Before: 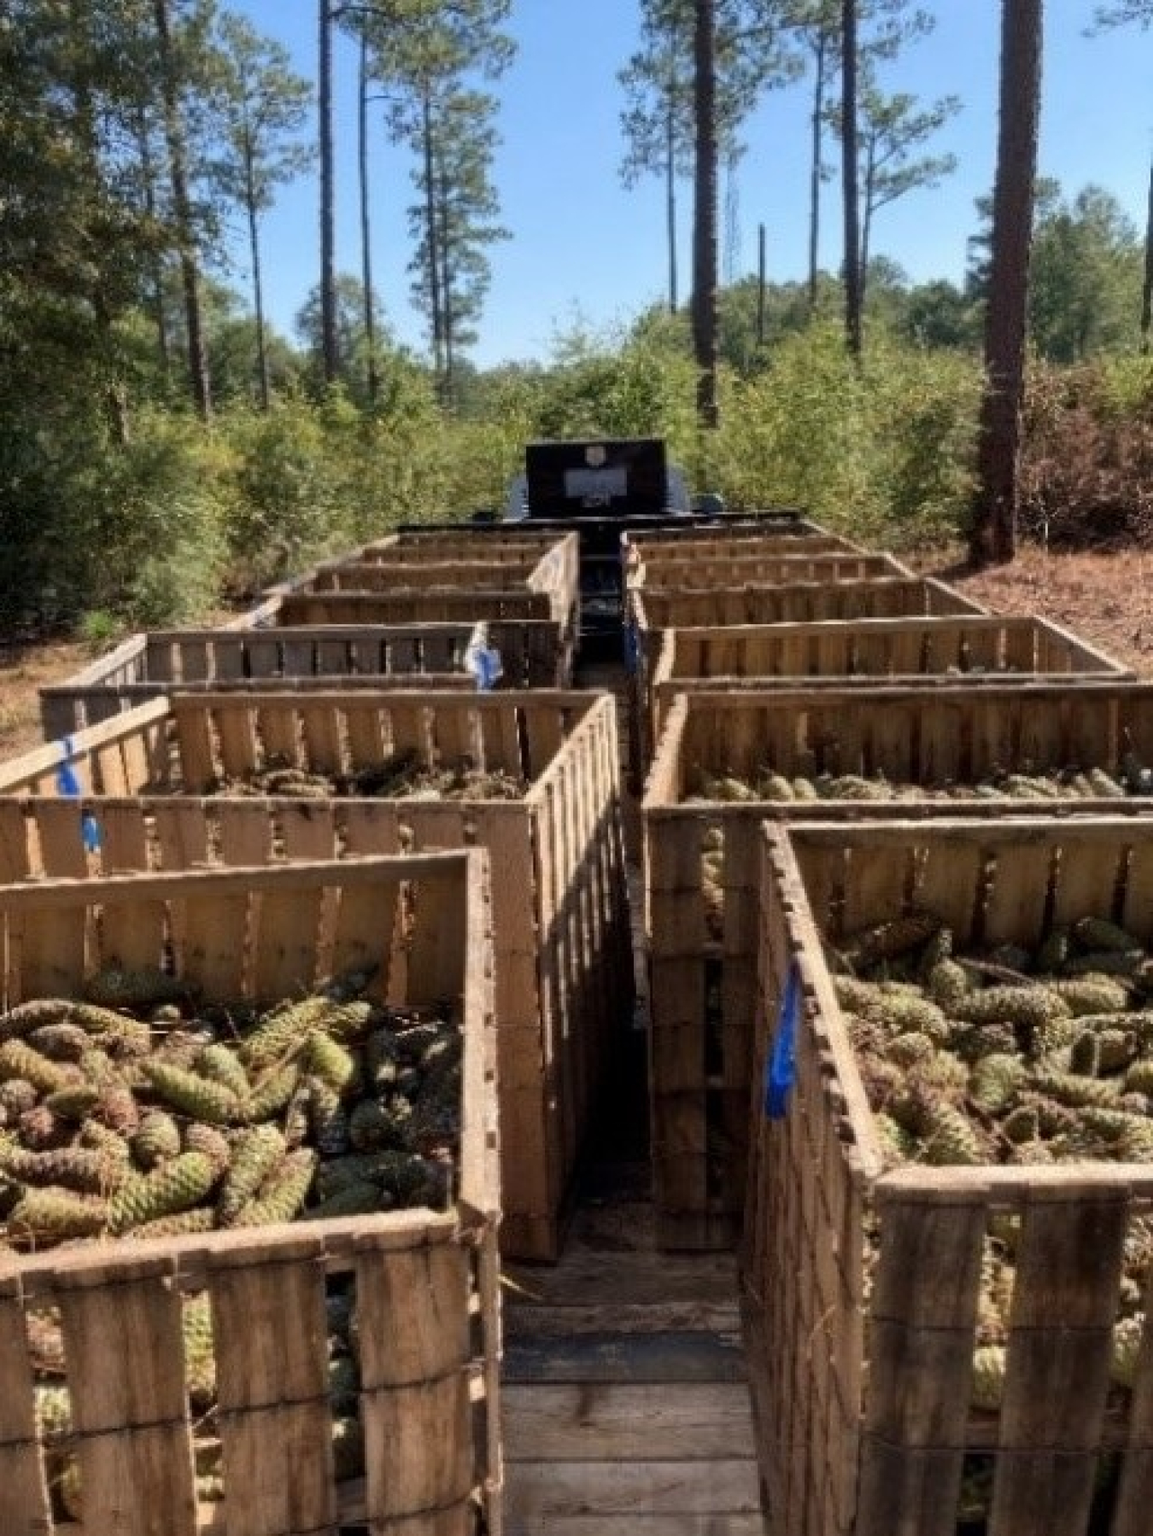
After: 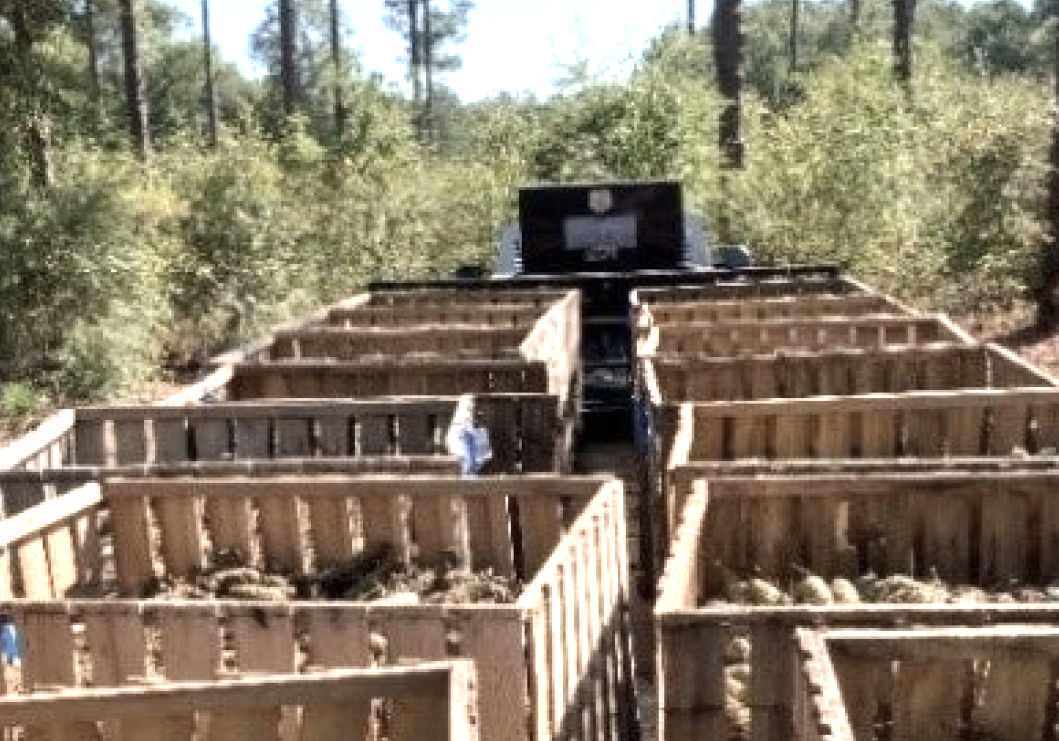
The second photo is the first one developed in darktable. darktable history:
contrast brightness saturation: contrast 0.095, saturation -0.364
crop: left 7.21%, top 18.54%, right 14.338%, bottom 40.228%
exposure: black level correction 0, exposure 0.947 EV, compensate highlight preservation false
